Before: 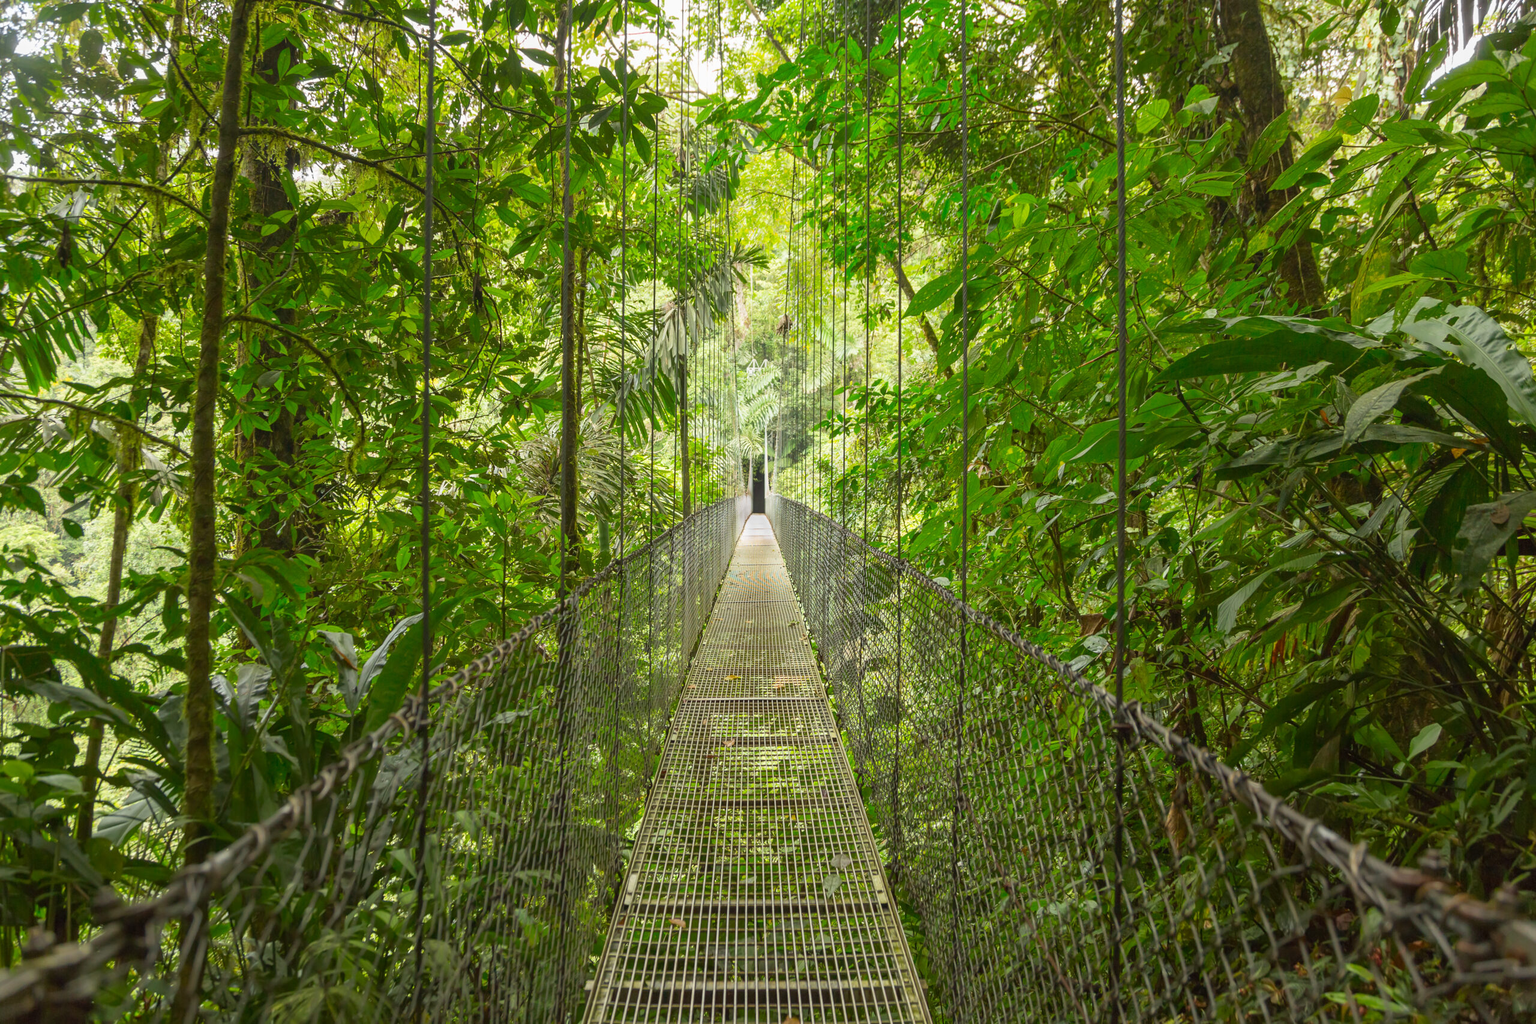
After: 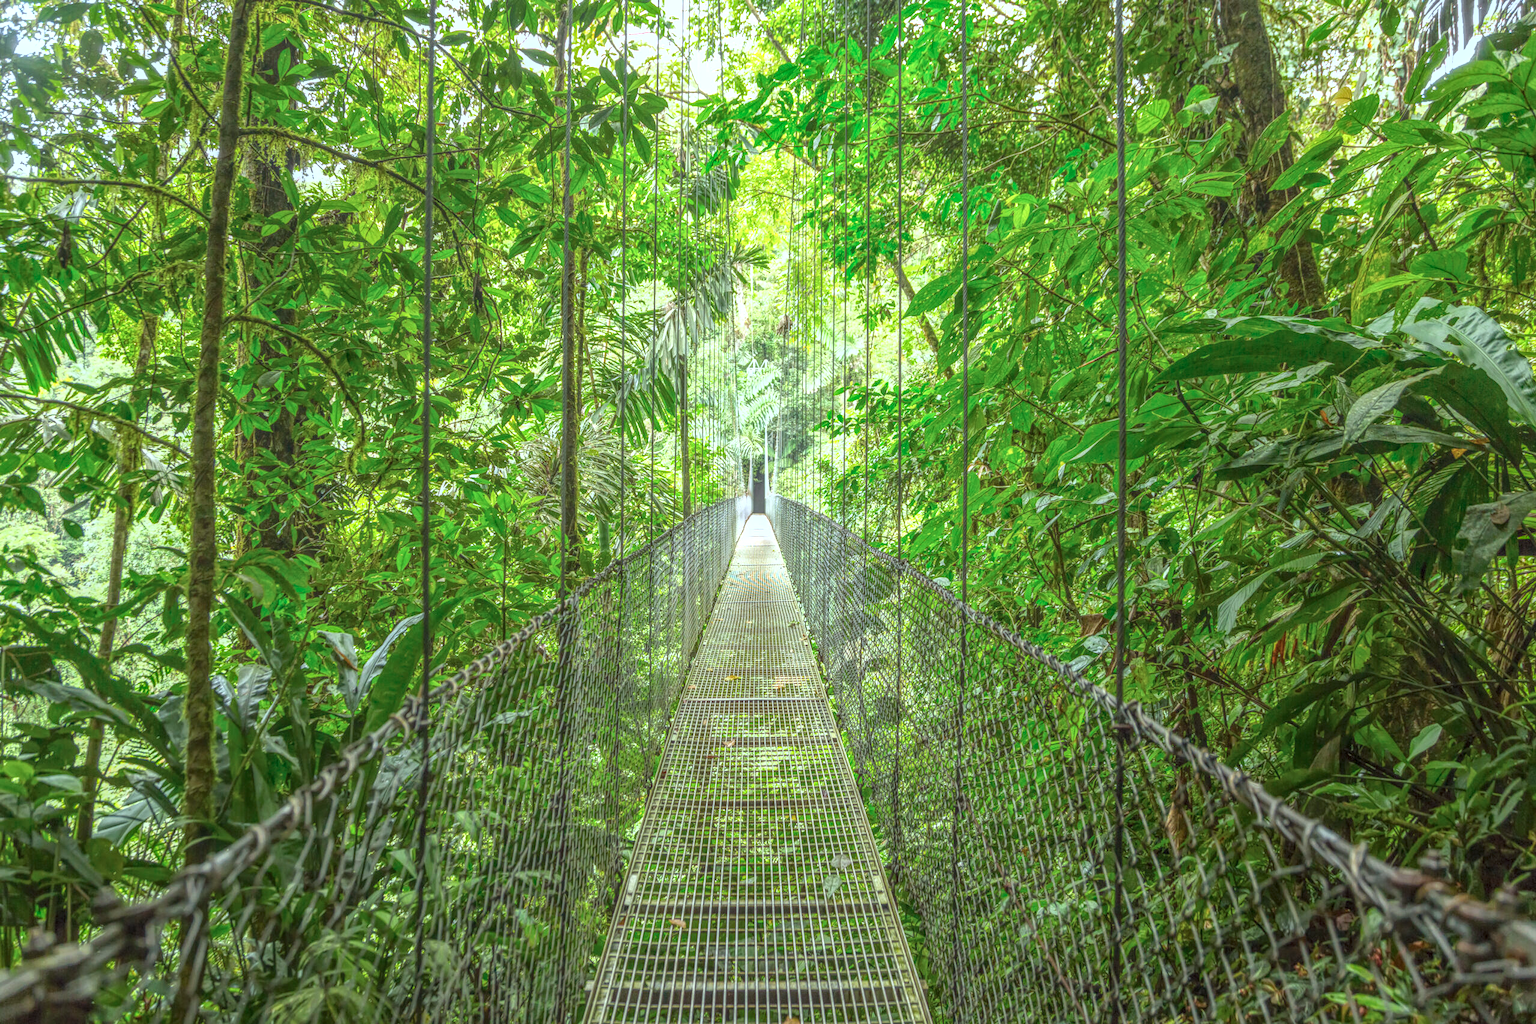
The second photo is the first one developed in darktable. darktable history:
color calibration: illuminant F (fluorescent), F source F9 (Cool White Deluxe 4150 K) – high CRI, x 0.374, y 0.373, temperature 4158.34 K
contrast brightness saturation: saturation -0.05
local contrast: highlights 20%, shadows 30%, detail 200%, midtone range 0.2
exposure: black level correction 0, exposure 0.68 EV, compensate exposure bias true, compensate highlight preservation false
